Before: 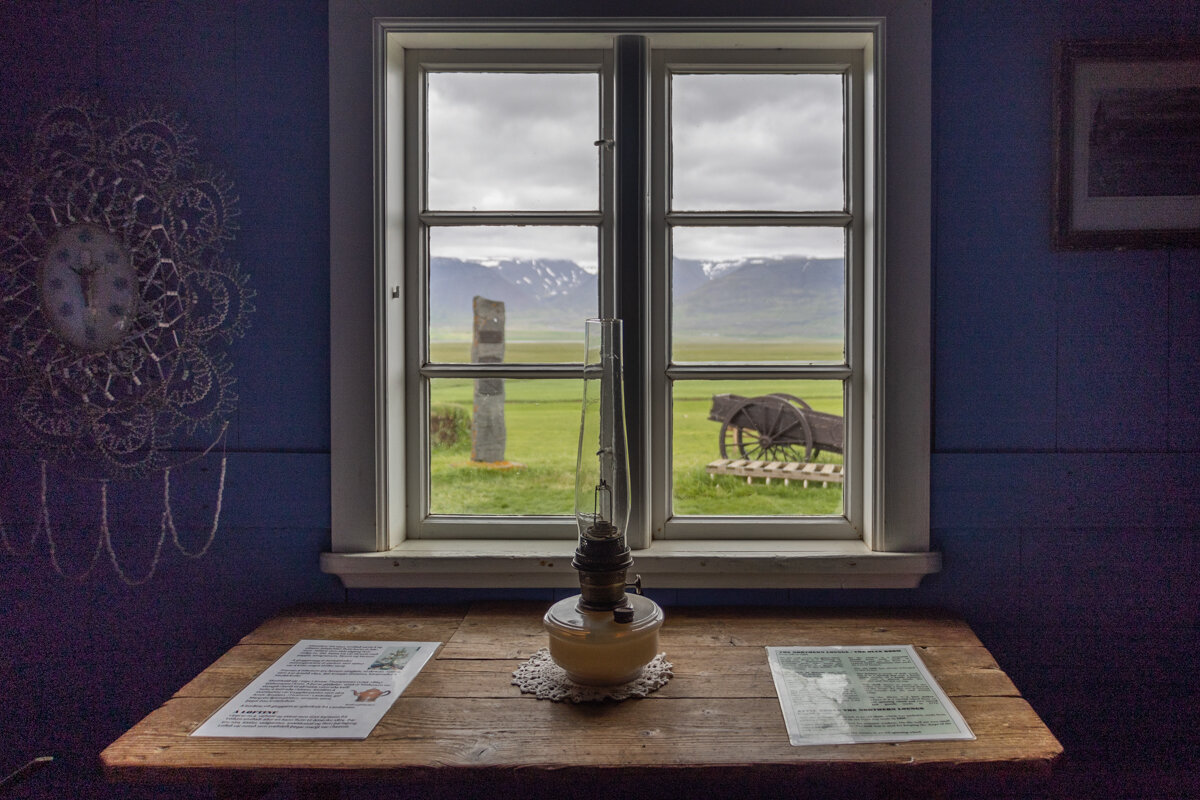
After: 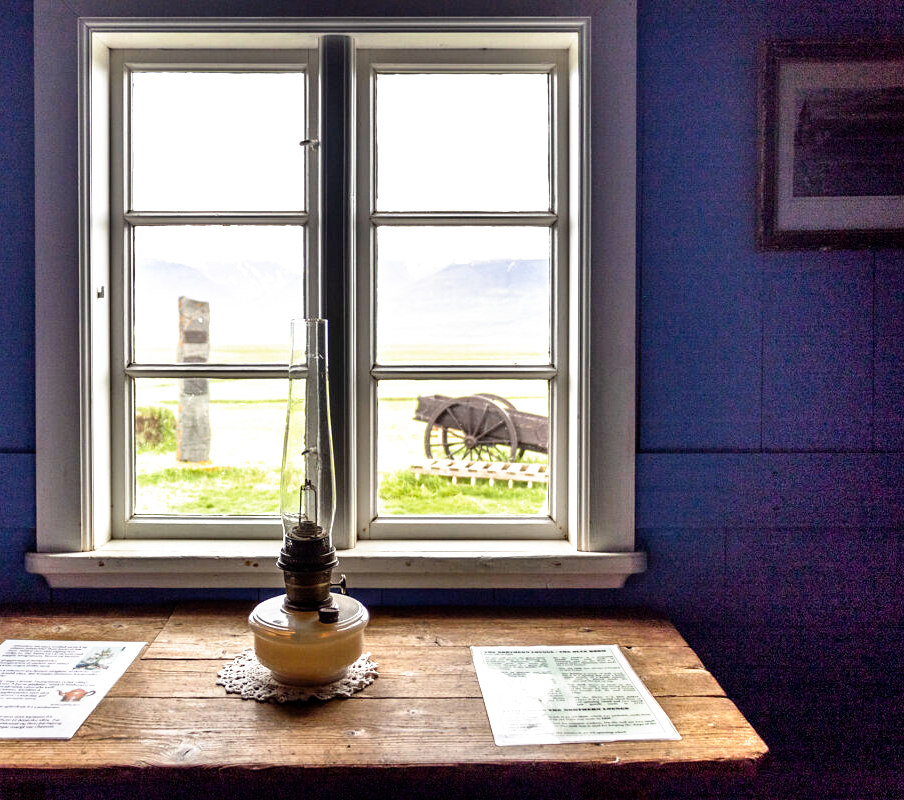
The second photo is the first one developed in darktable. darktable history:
filmic rgb: black relative exposure -8.7 EV, white relative exposure 2.7 EV, threshold 3 EV, target black luminance 0%, hardness 6.25, latitude 75%, contrast 1.325, highlights saturation mix -5%, preserve chrominance no, color science v5 (2021), iterations of high-quality reconstruction 0, enable highlight reconstruction true
crop and rotate: left 24.6%
exposure: black level correction 0, exposure 1.45 EV, compensate exposure bias true, compensate highlight preservation false
